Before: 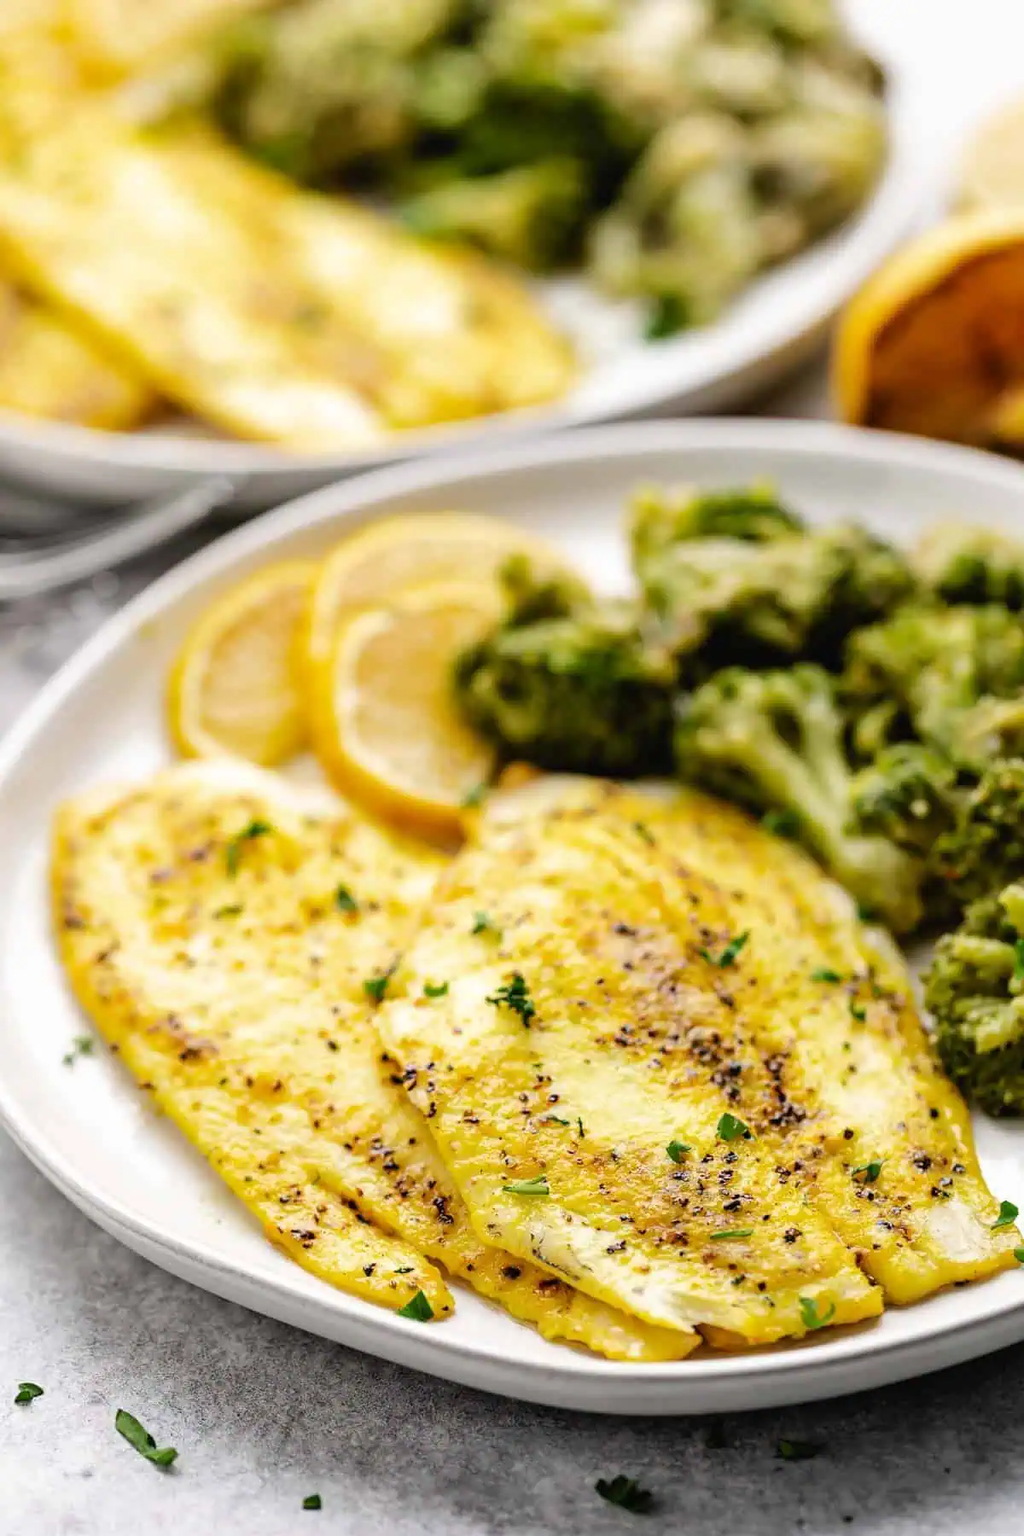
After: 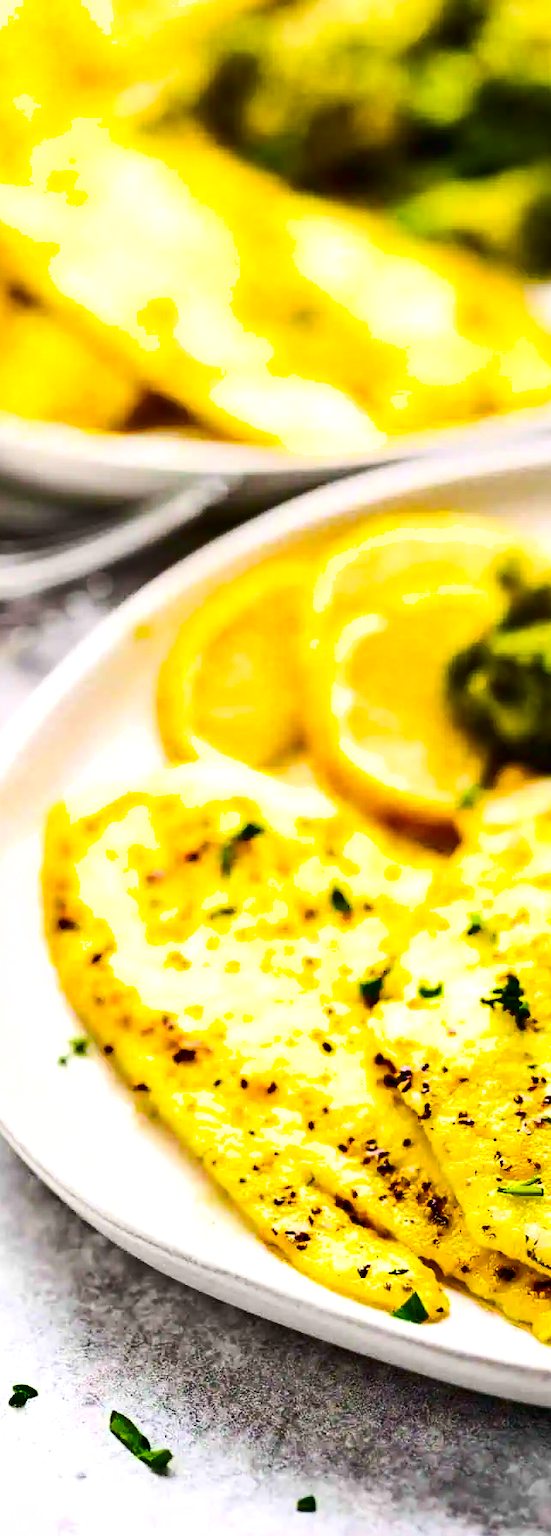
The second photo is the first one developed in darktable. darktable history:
crop: left 0.587%, right 45.588%, bottom 0.086%
contrast brightness saturation: contrast 0.28
color balance rgb: linear chroma grading › shadows 10%, linear chroma grading › highlights 10%, linear chroma grading › global chroma 15%, linear chroma grading › mid-tones 15%, perceptual saturation grading › global saturation 40%, perceptual saturation grading › highlights -25%, perceptual saturation grading › mid-tones 35%, perceptual saturation grading › shadows 35%, perceptual brilliance grading › global brilliance 11.29%, global vibrance 11.29%
shadows and highlights: shadows 53, soften with gaussian
